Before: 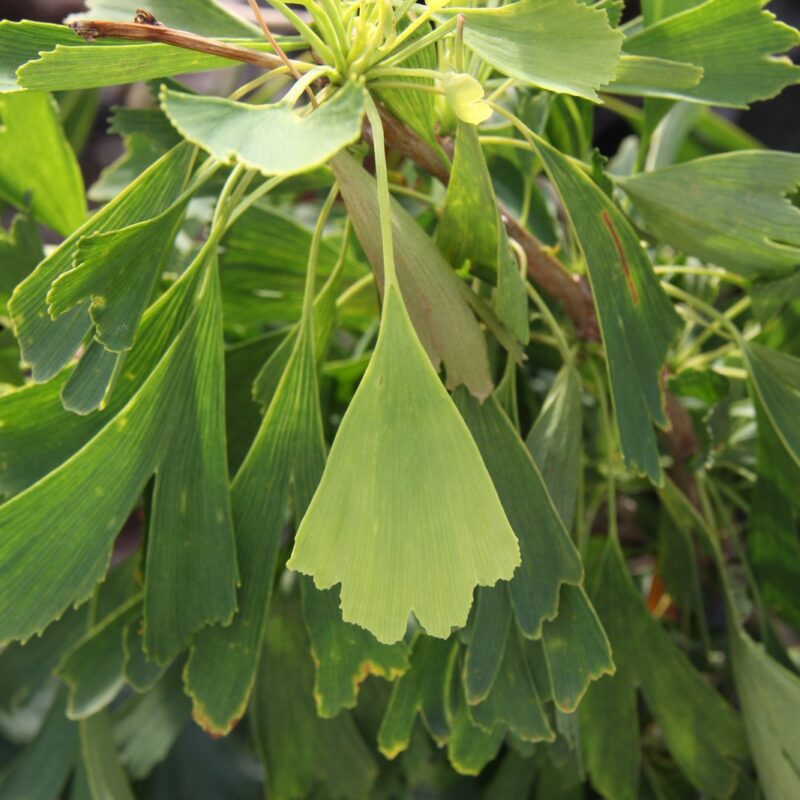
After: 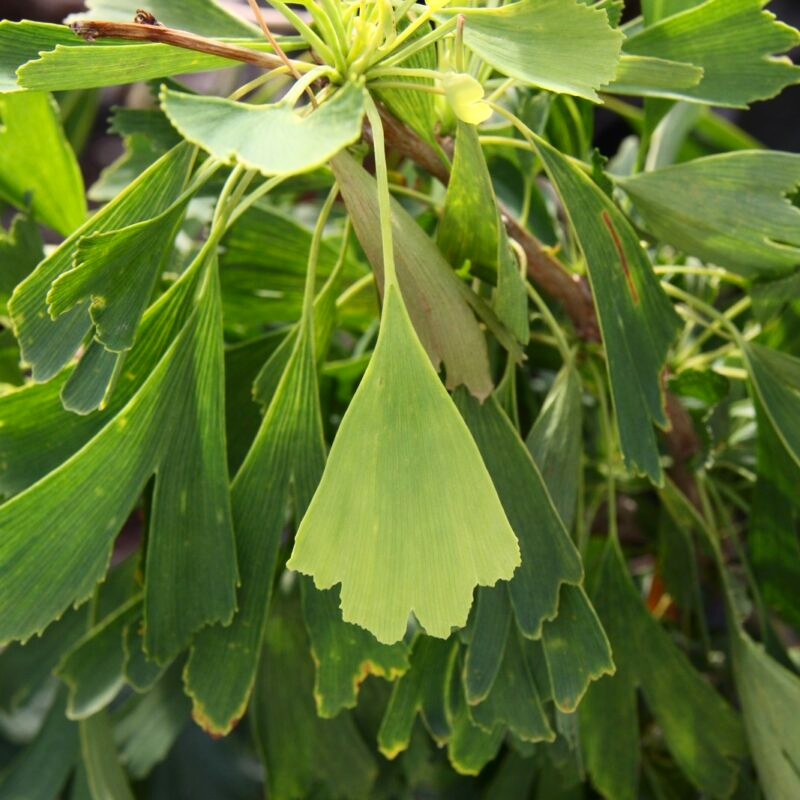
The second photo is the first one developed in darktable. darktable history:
contrast brightness saturation: contrast 0.147, brightness -0.009, saturation 0.097
